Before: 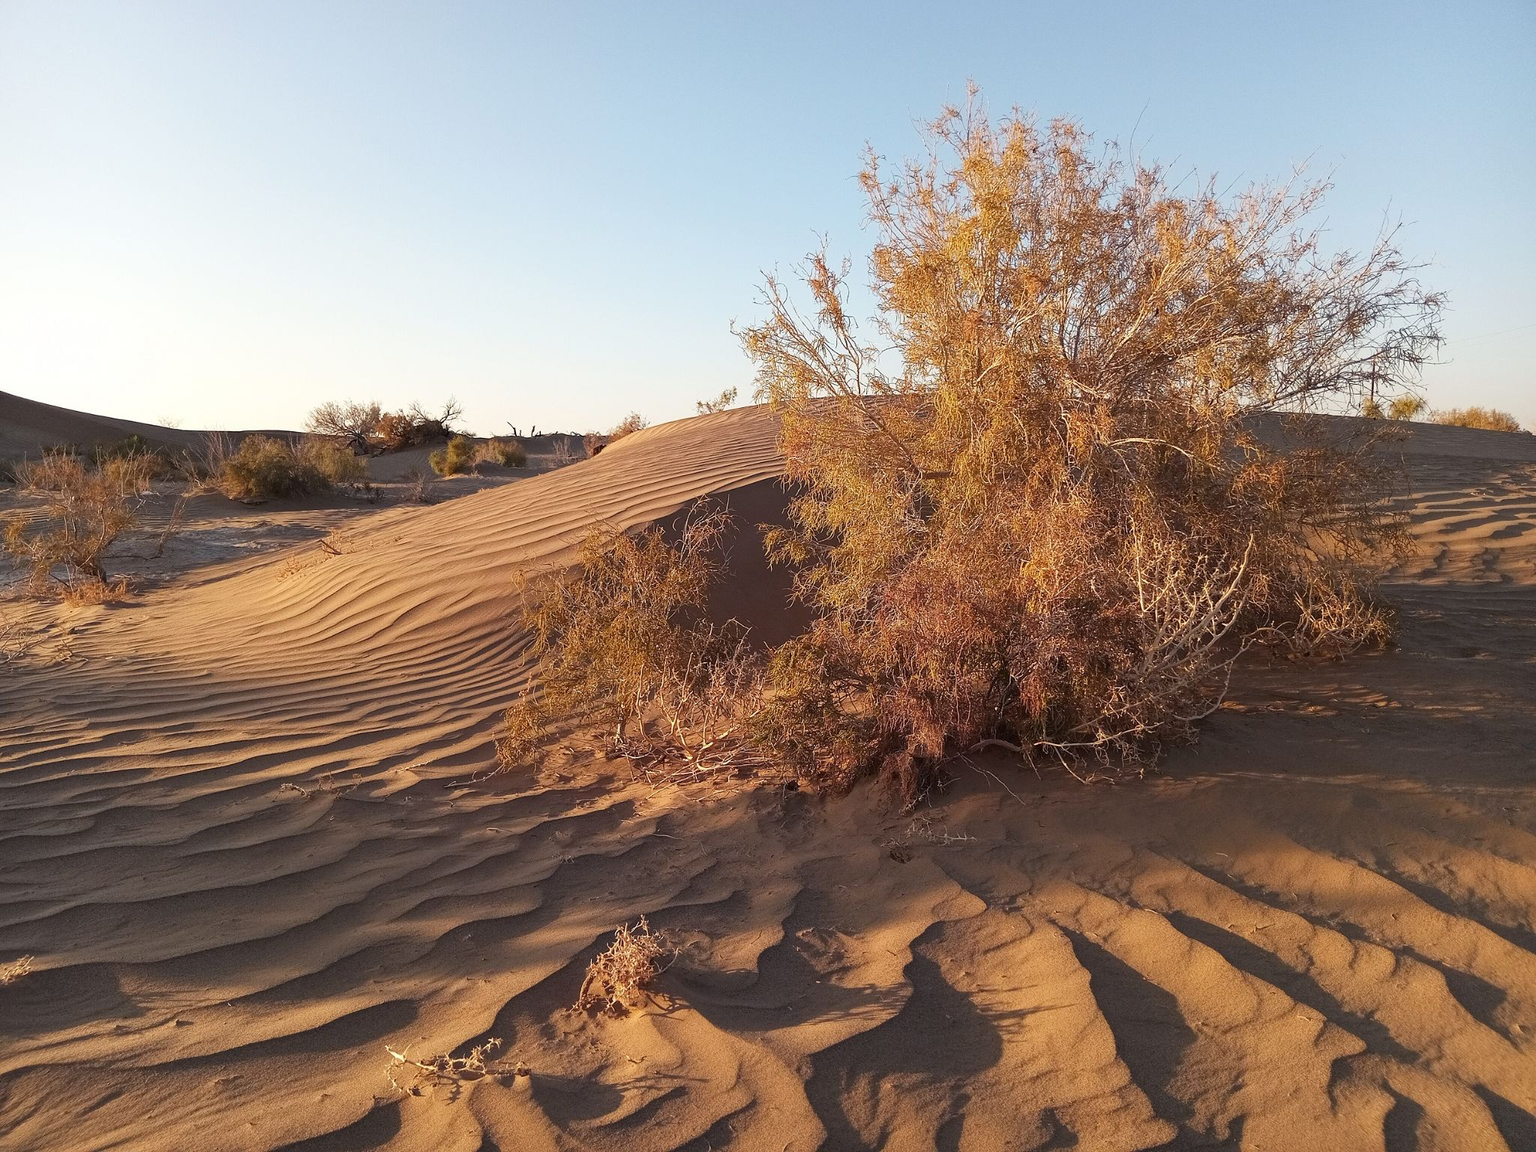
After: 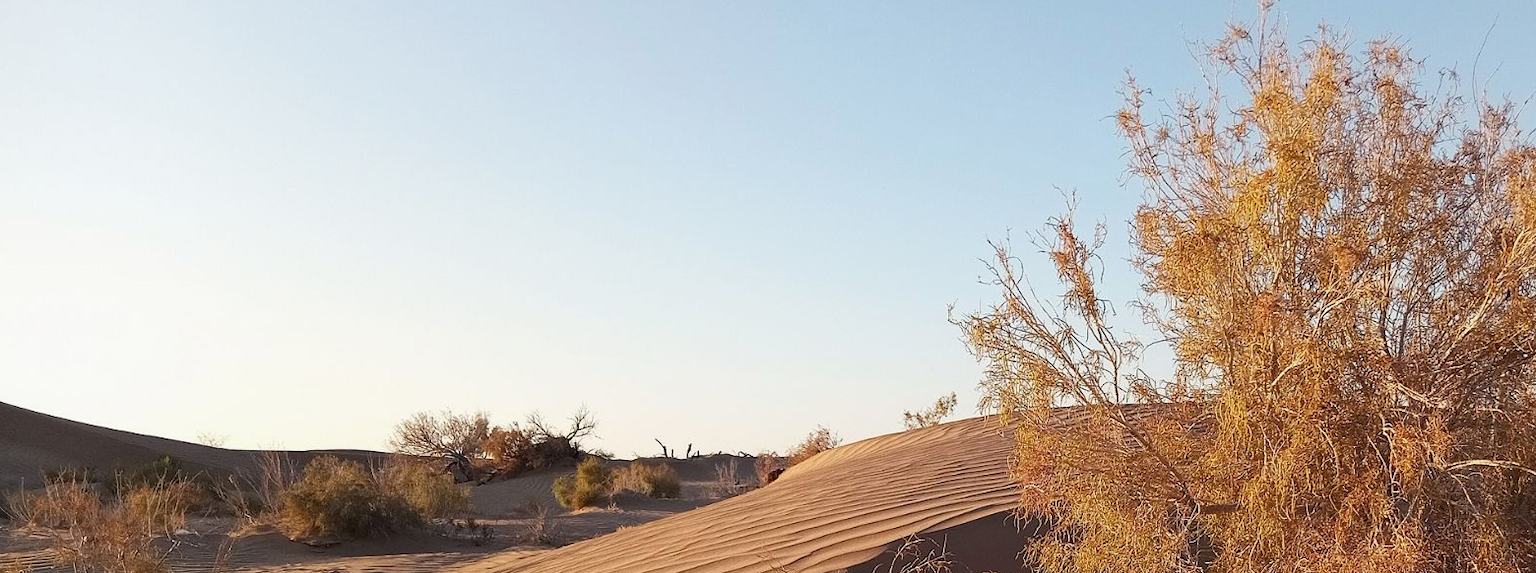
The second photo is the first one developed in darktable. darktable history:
crop: left 0.556%, top 7.64%, right 23.236%, bottom 54.447%
exposure: exposure -0.072 EV, compensate exposure bias true, compensate highlight preservation false
